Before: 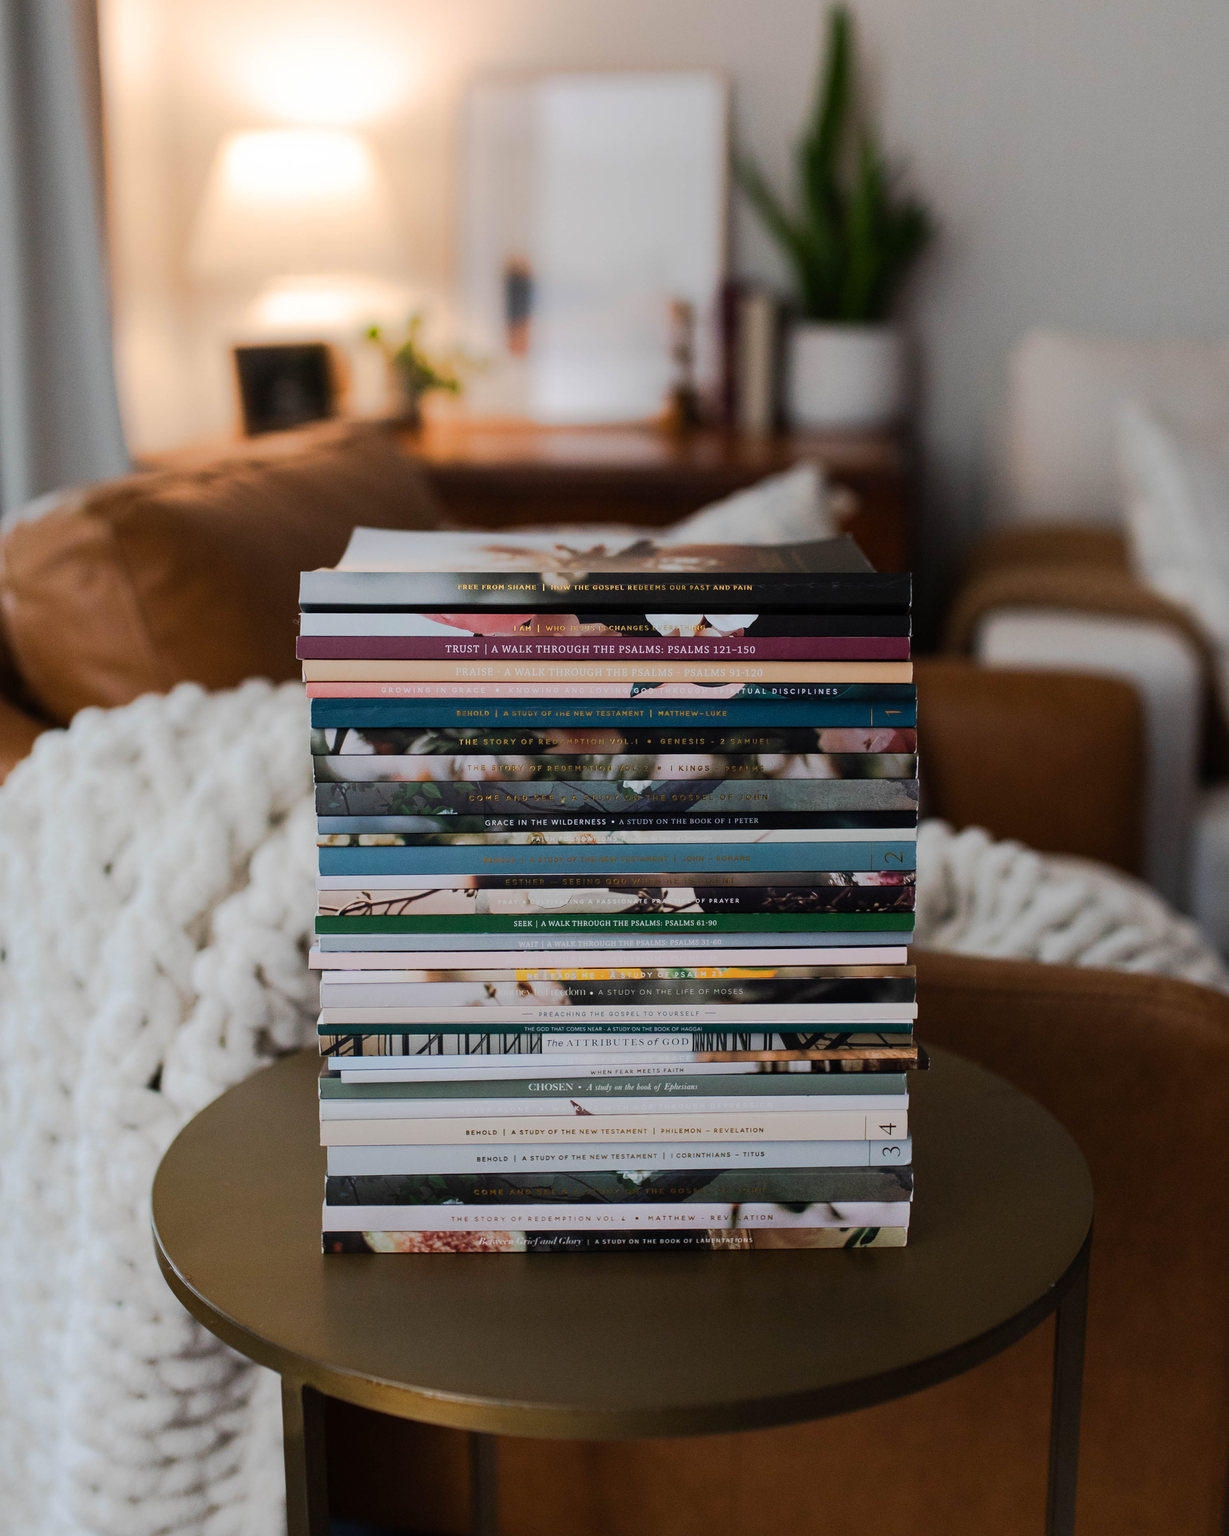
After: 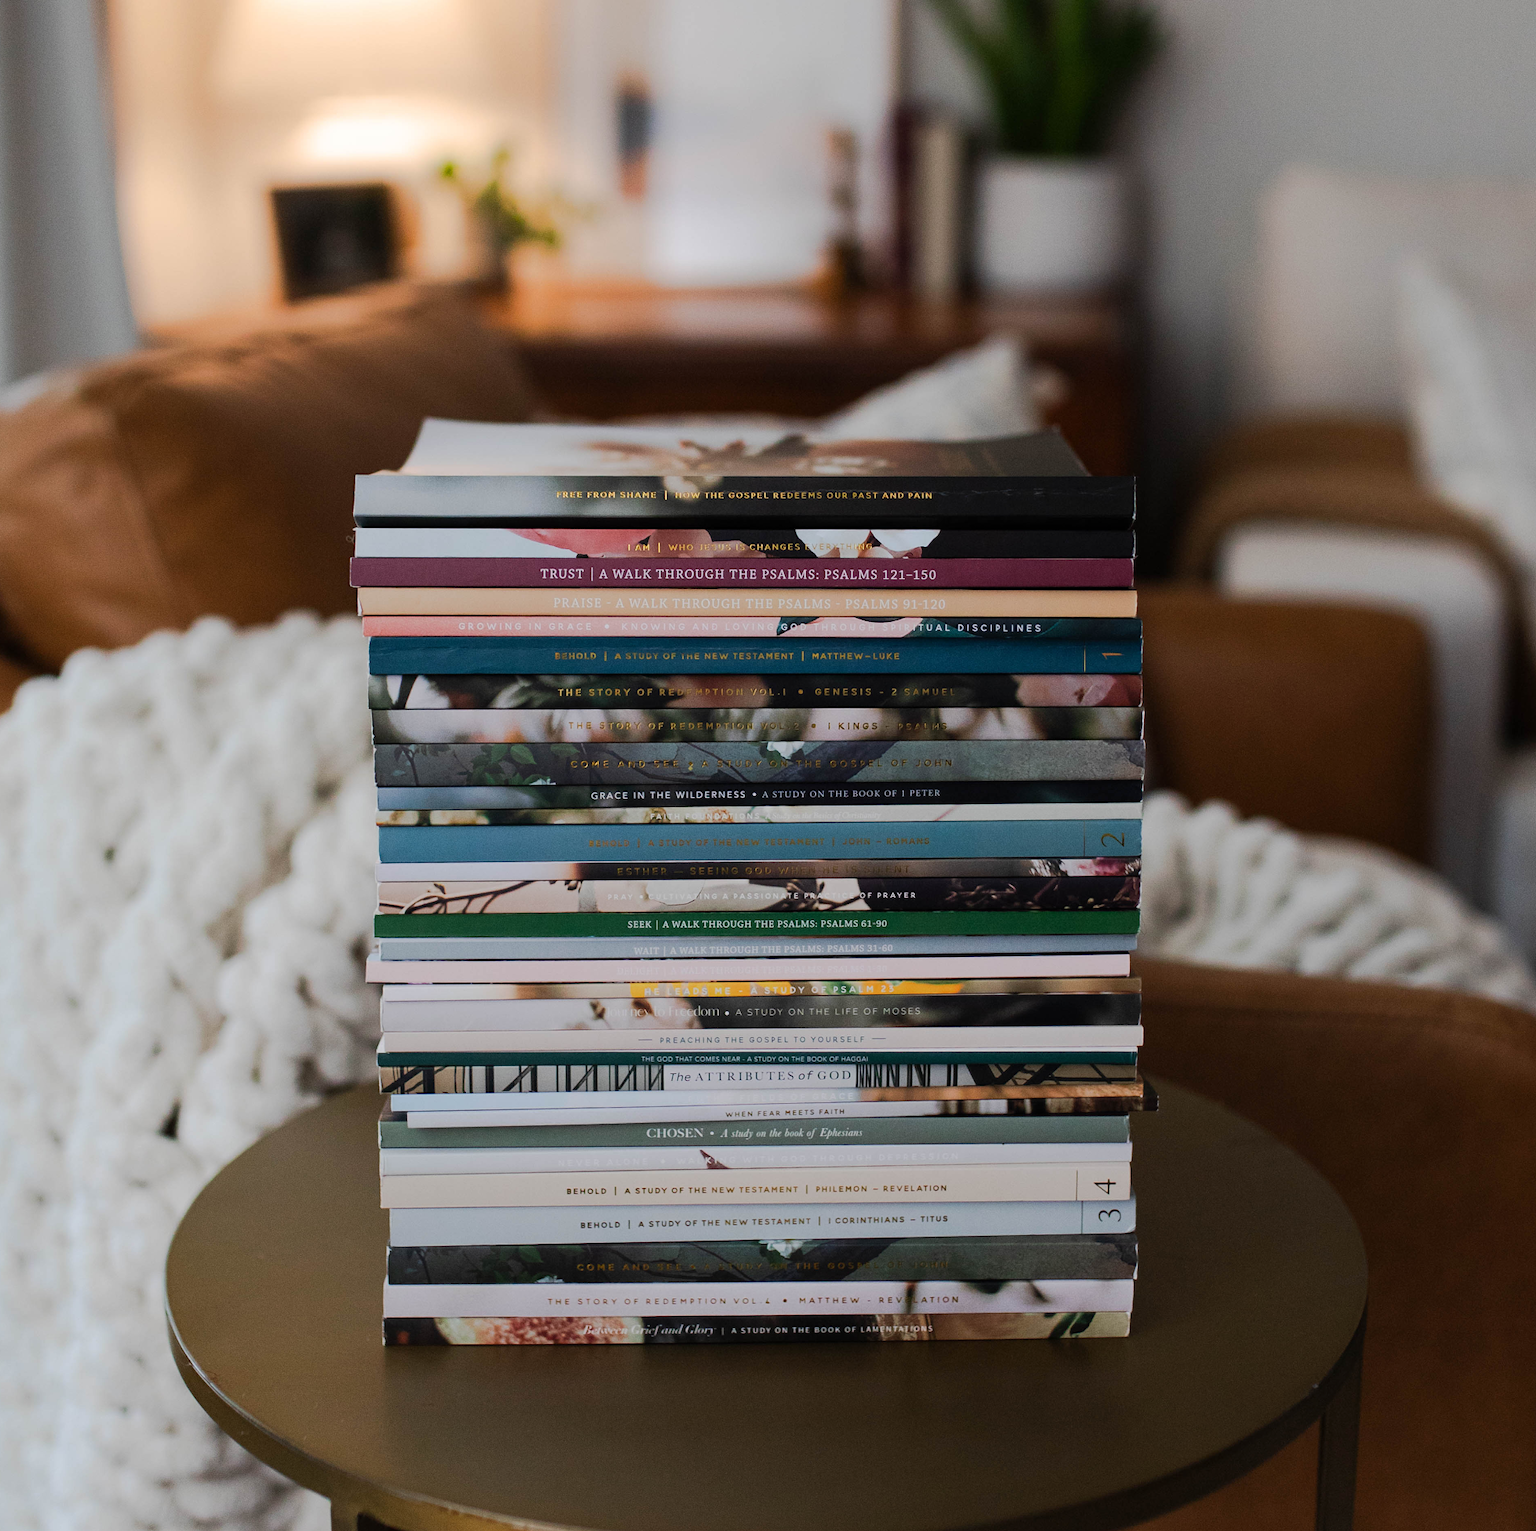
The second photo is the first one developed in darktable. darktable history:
crop and rotate: left 1.817%, top 13.005%, right 0.236%, bottom 8.878%
